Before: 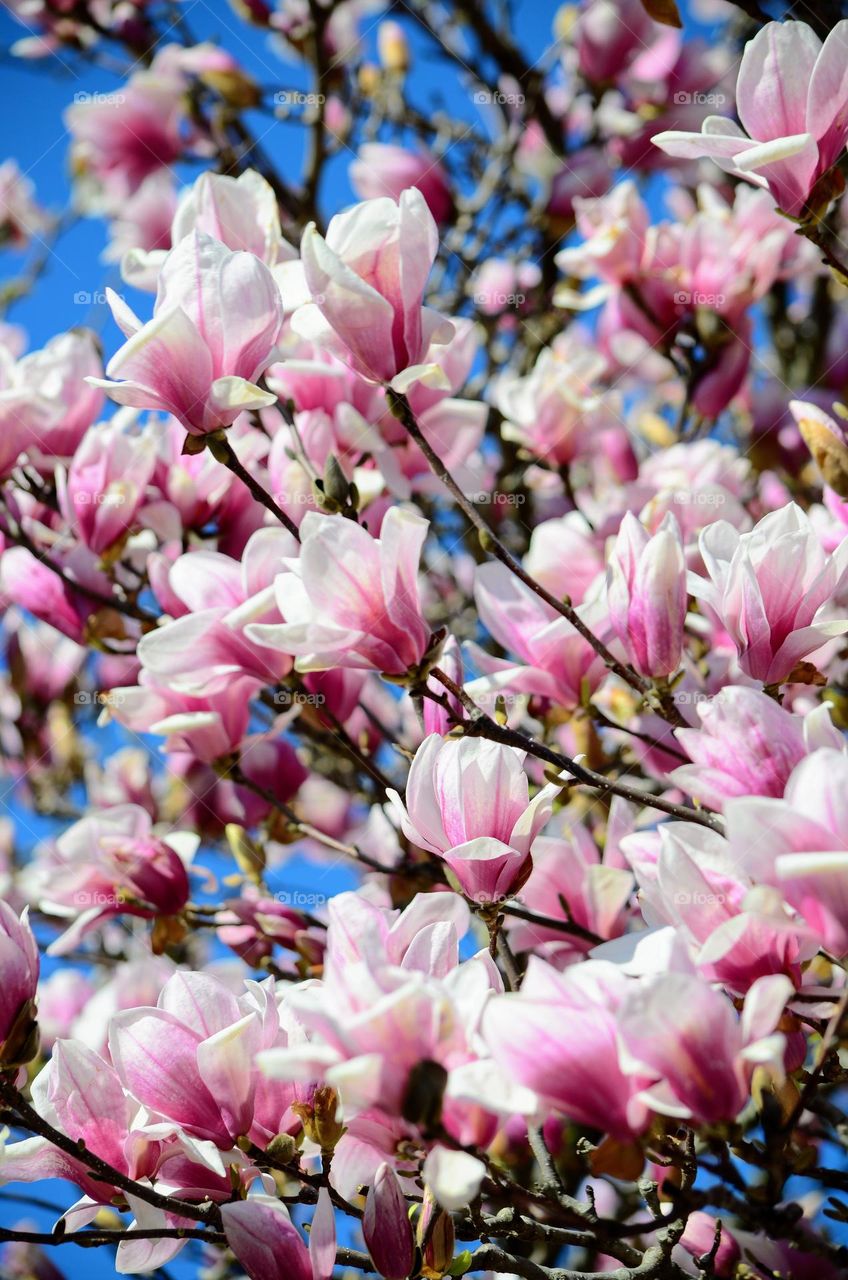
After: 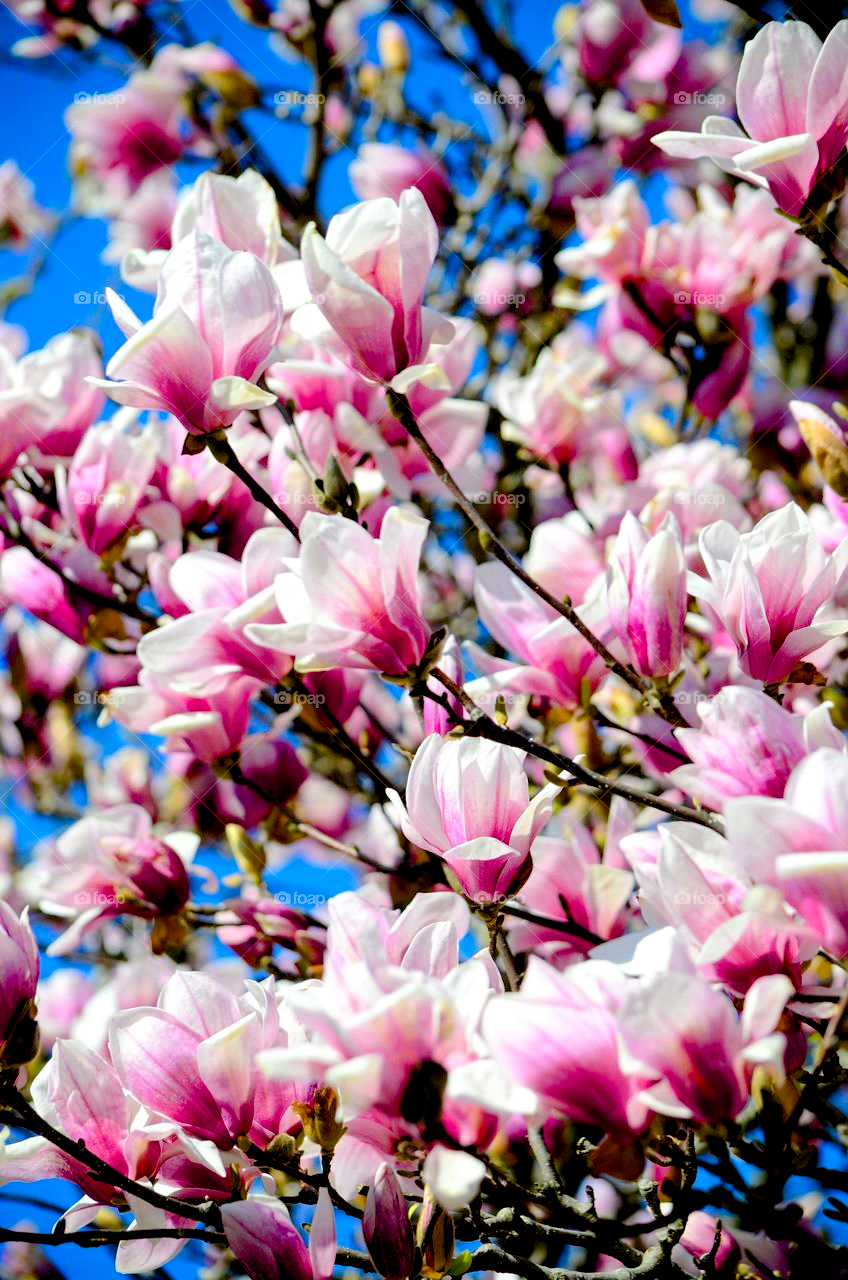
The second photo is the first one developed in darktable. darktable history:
exposure: exposure 0.164 EV, compensate highlight preservation false
color balance rgb: global offset › luminance -0.98%, linear chroma grading › global chroma 8.941%, perceptual saturation grading › global saturation 40.667%, perceptual saturation grading › highlights -50.146%, perceptual saturation grading › shadows 31.207%, global vibrance 6.288%
